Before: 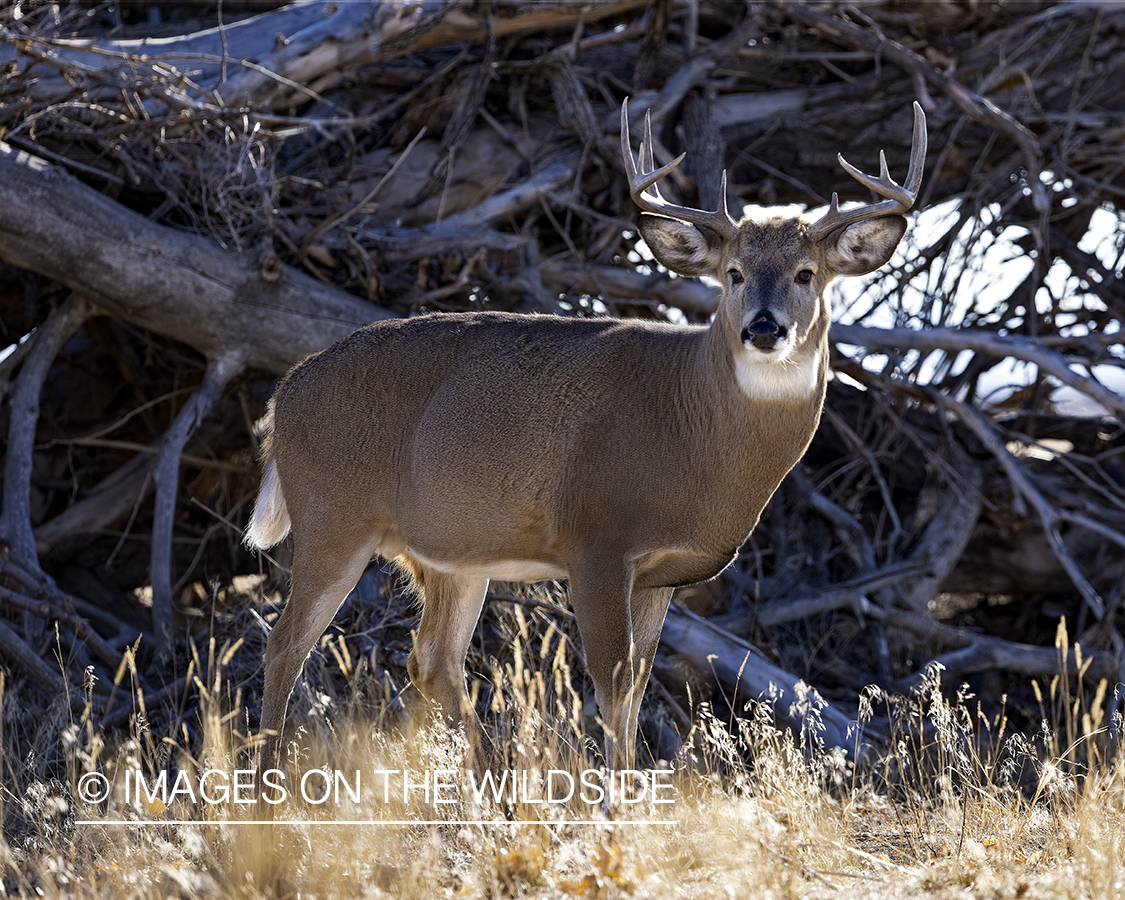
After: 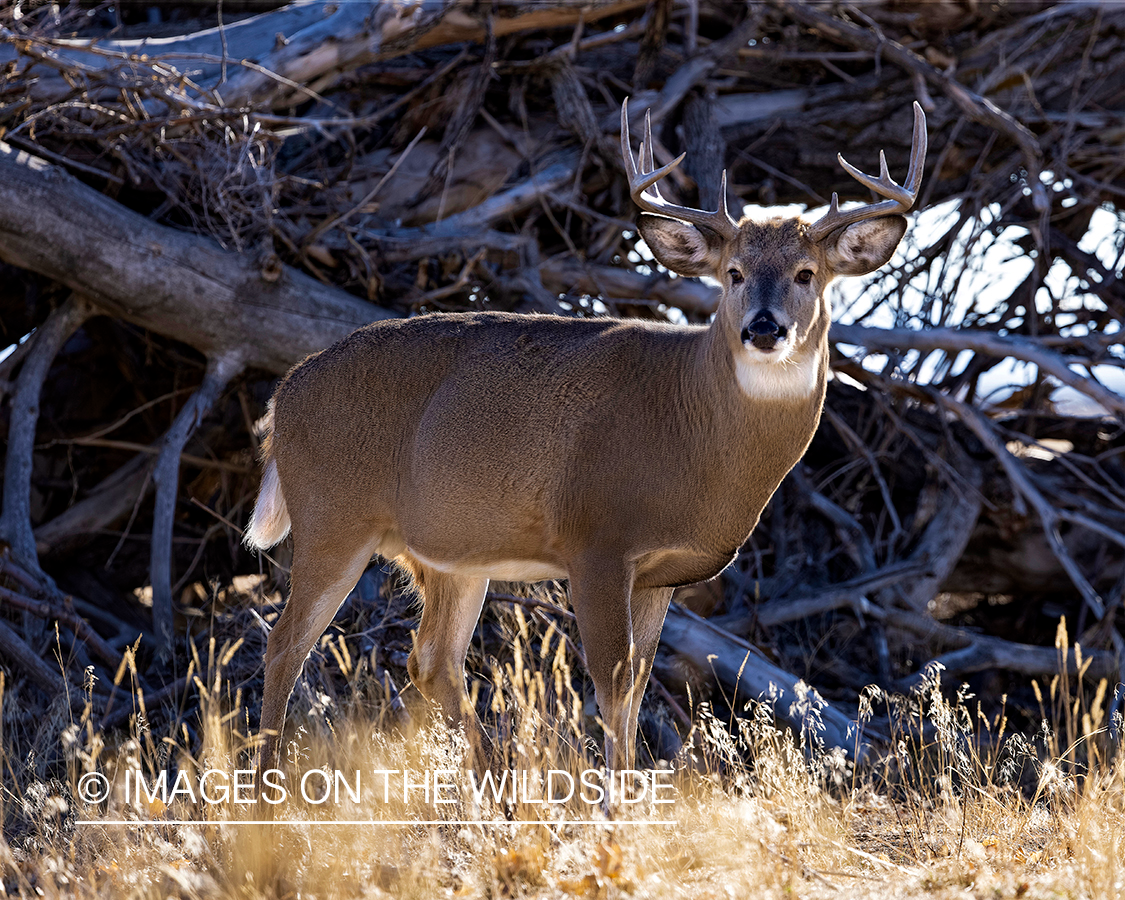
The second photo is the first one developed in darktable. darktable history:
velvia: on, module defaults
rotate and perspective: crop left 0, crop top 0
